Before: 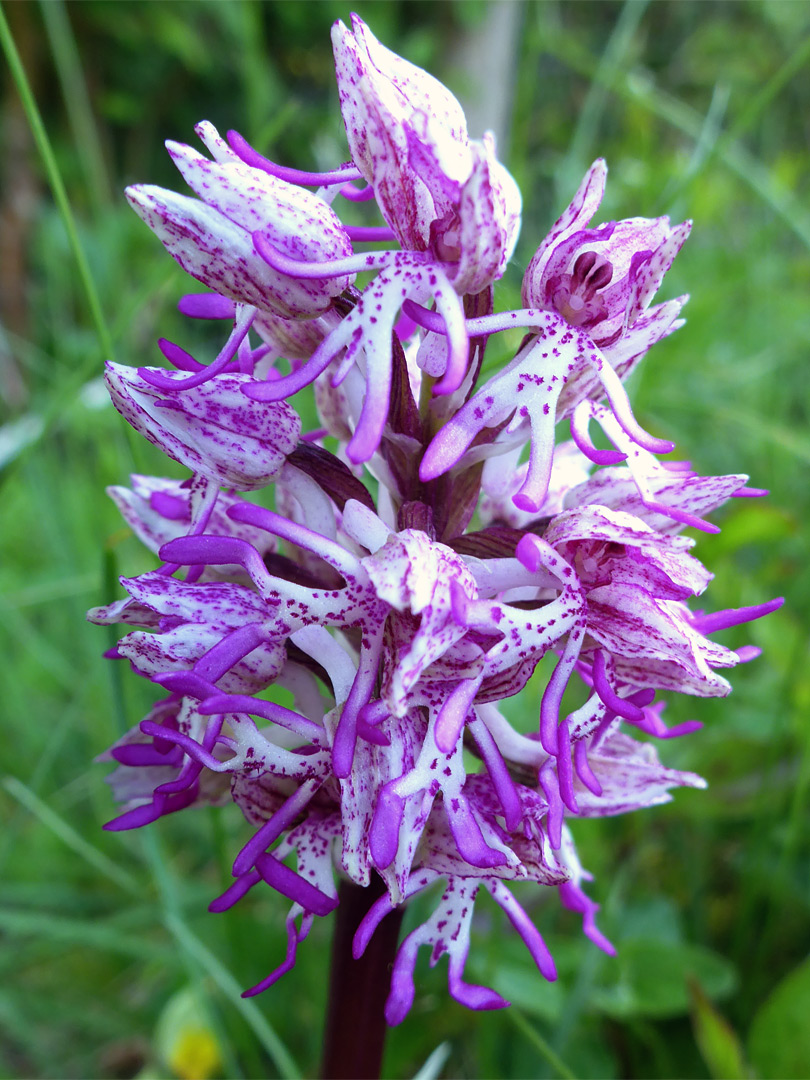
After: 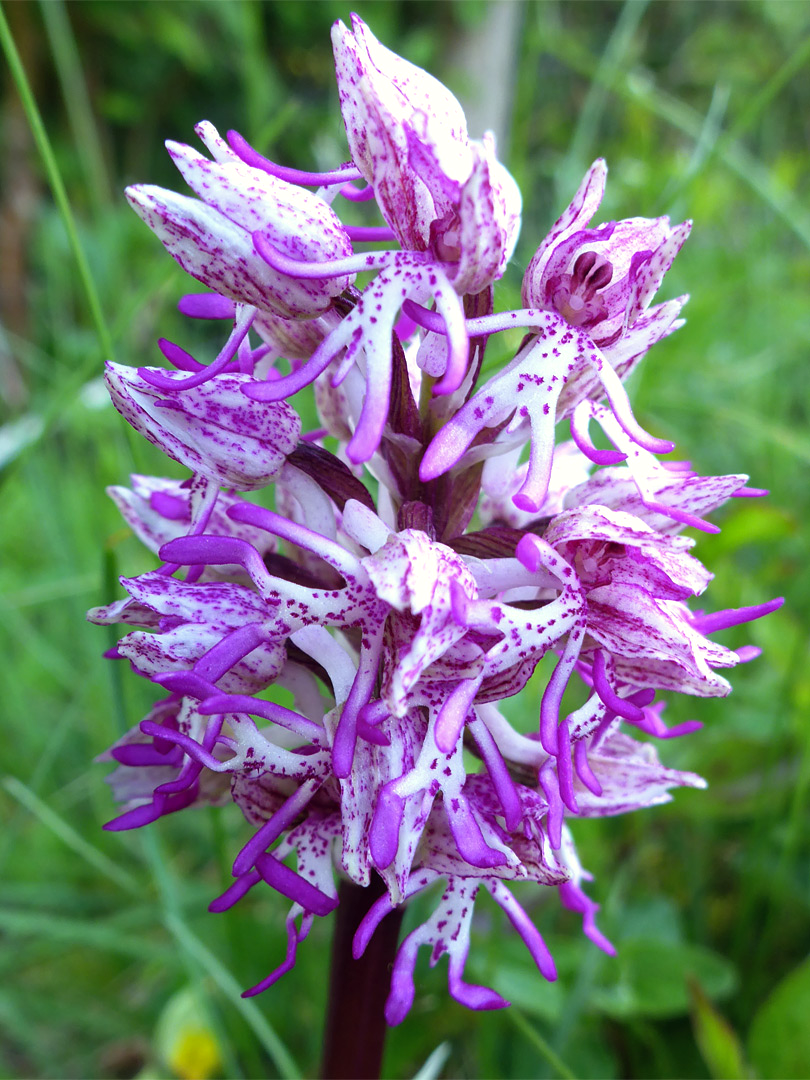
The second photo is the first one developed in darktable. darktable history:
exposure: exposure 0.2 EV, compensate highlight preservation false
color correction: highlights b* 3
